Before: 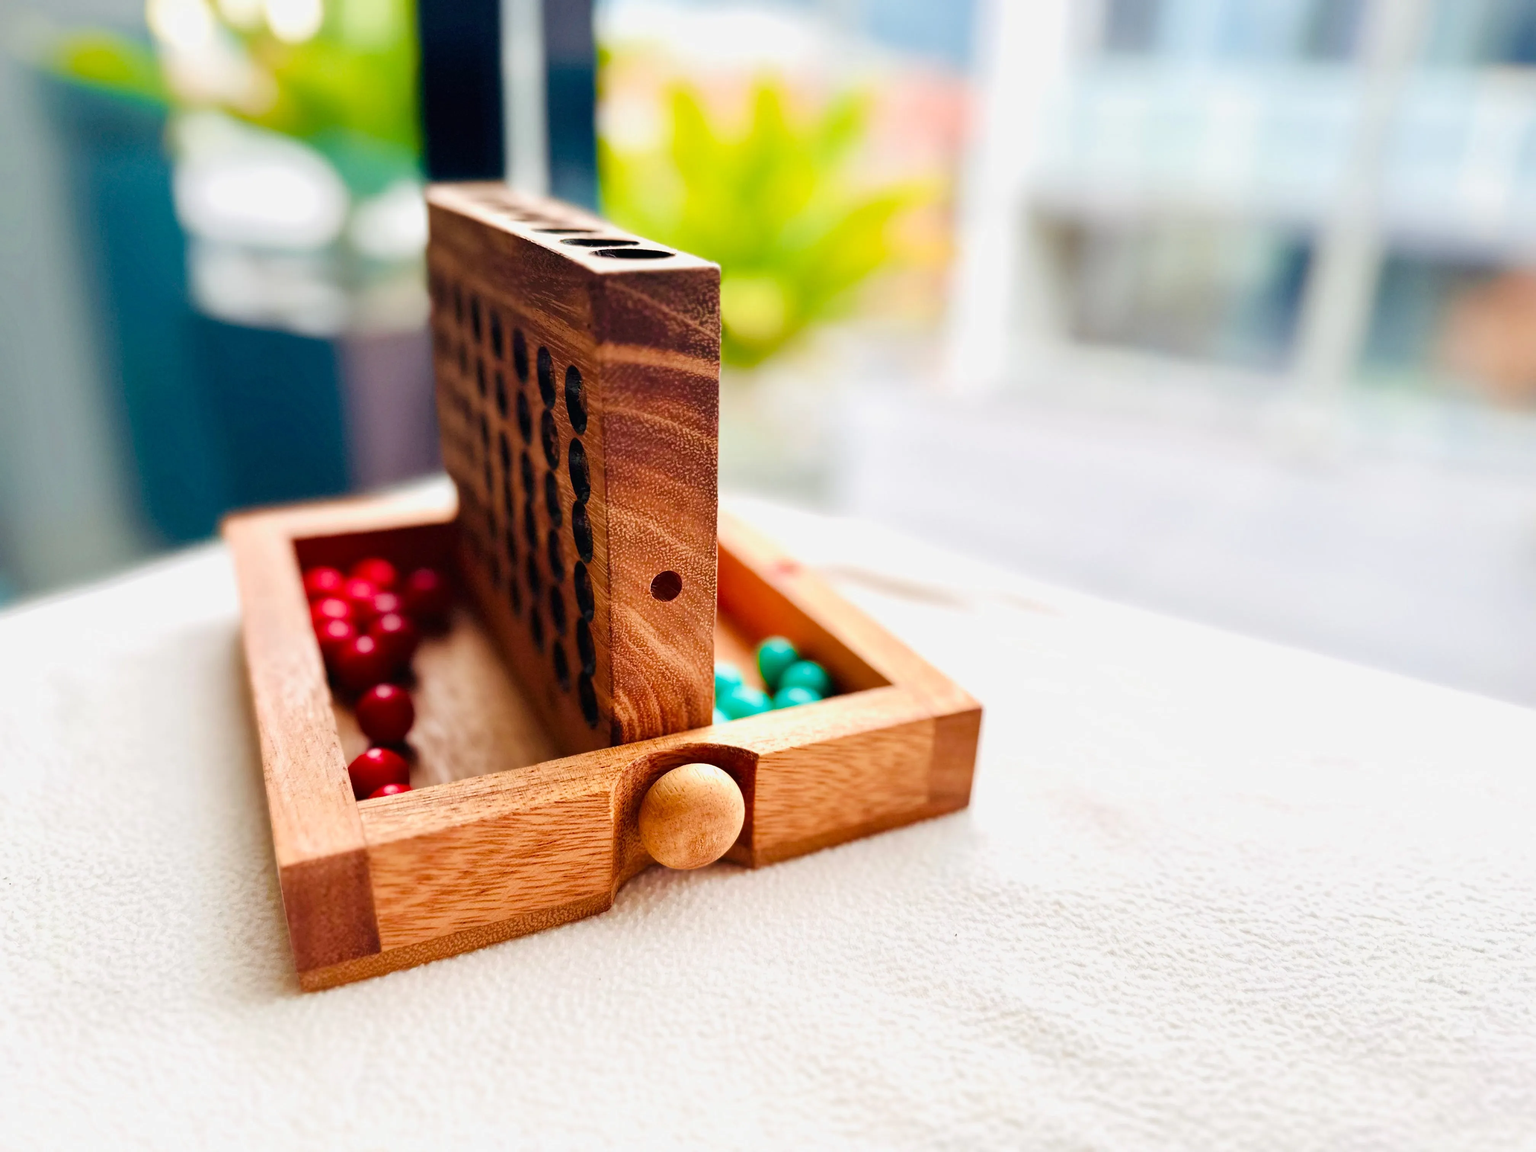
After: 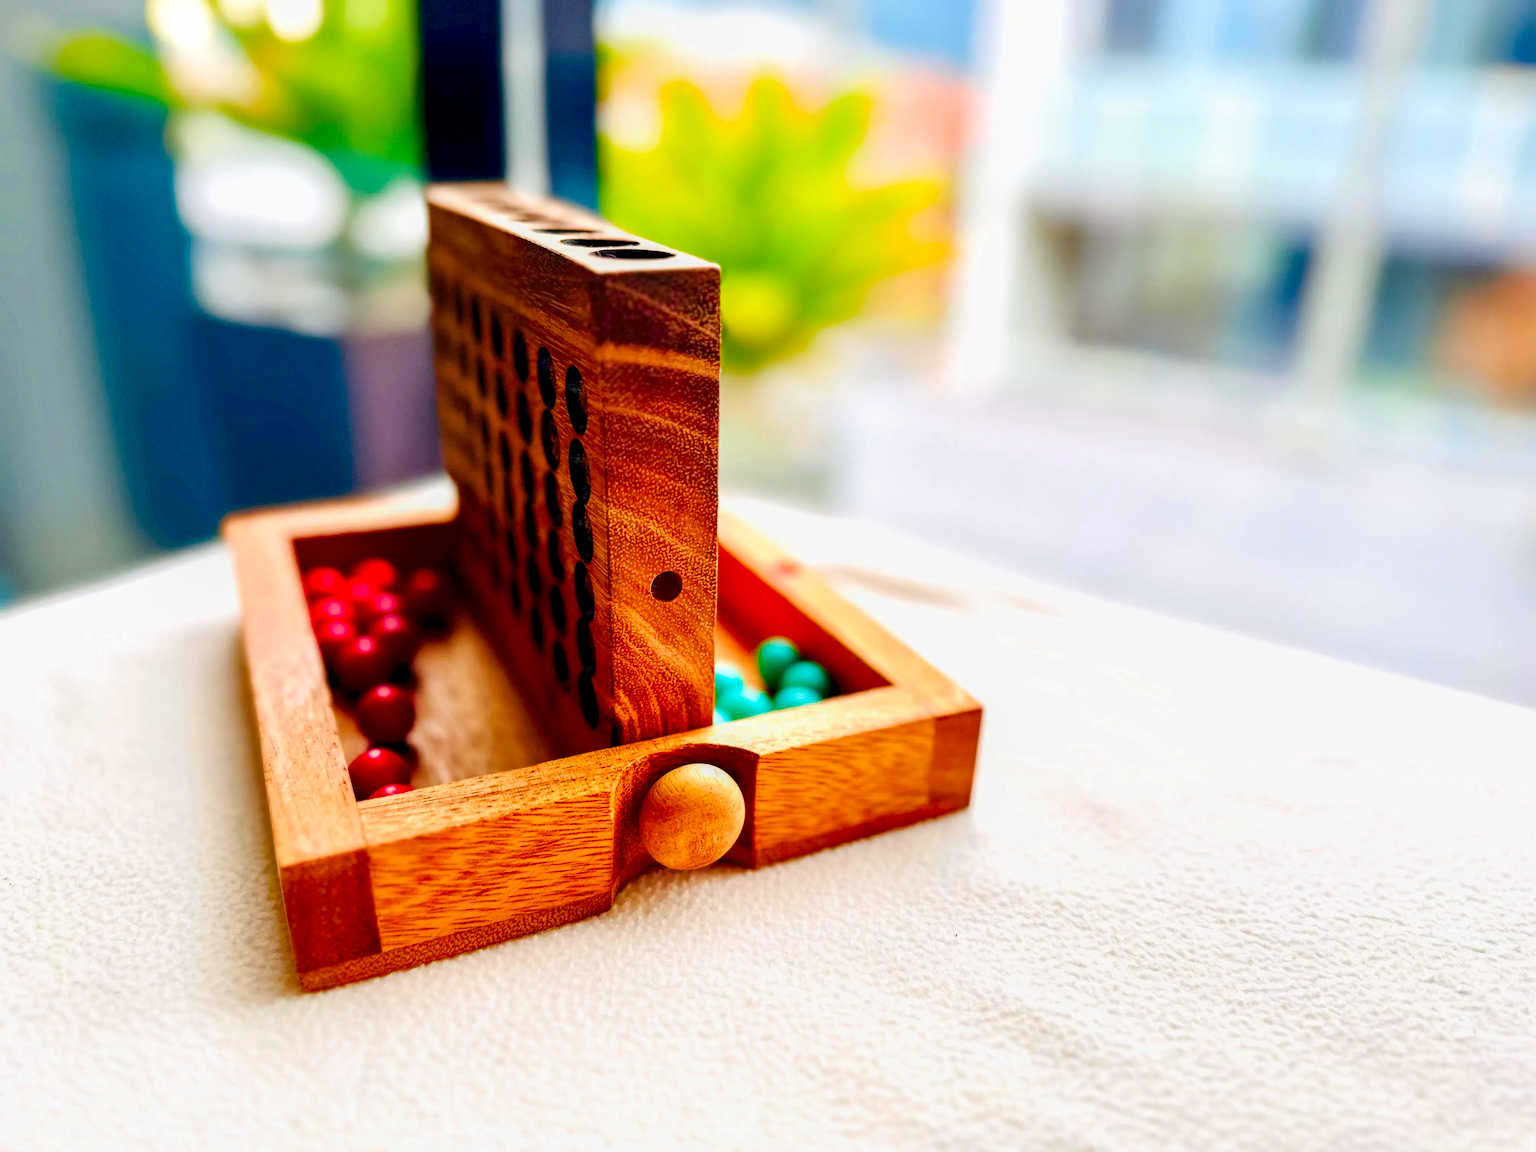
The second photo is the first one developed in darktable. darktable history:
local contrast: highlights 25%, shadows 75%, midtone range 0.75
color contrast: green-magenta contrast 1.55, blue-yellow contrast 1.83
